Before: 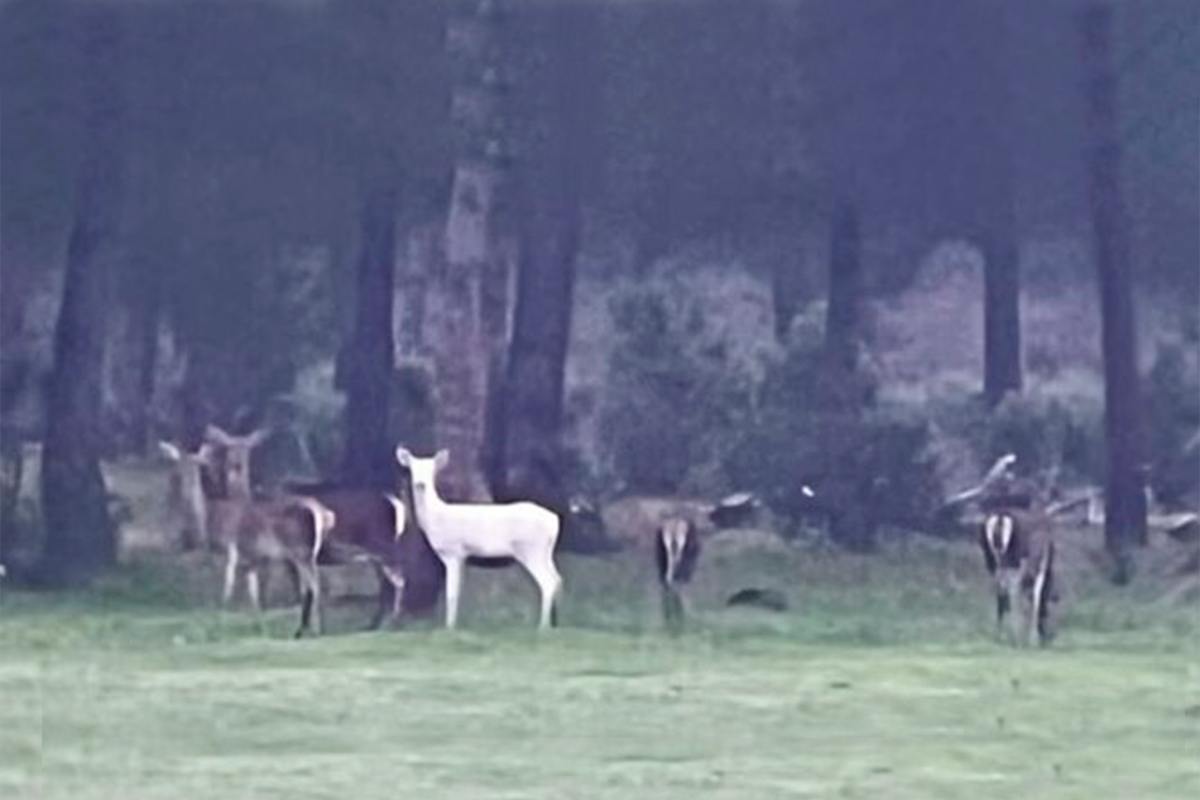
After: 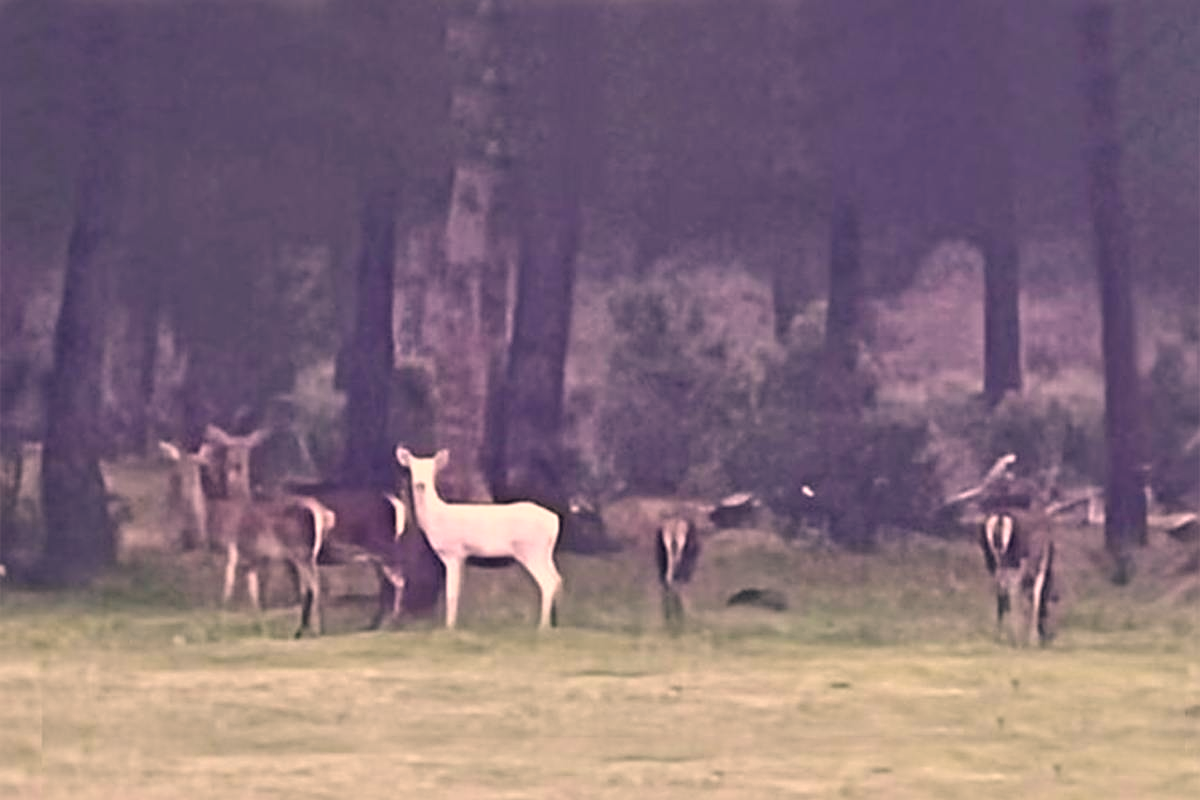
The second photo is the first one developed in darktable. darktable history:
sharpen: on, module defaults
color correction: highlights a* 21.16, highlights b* 19.61
